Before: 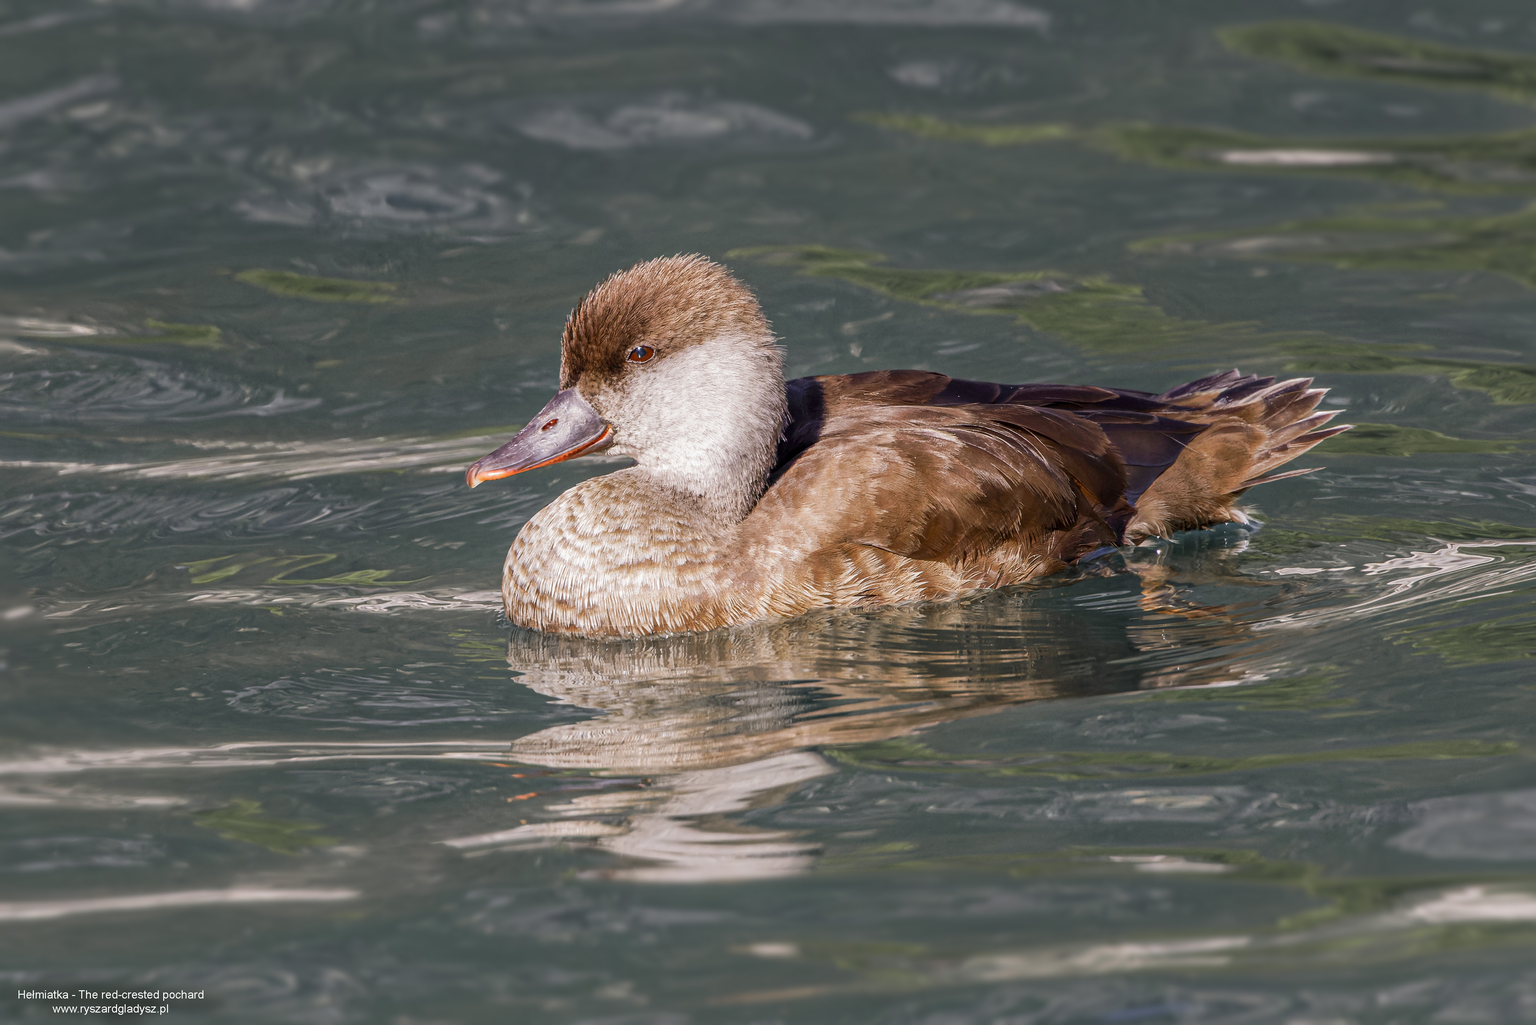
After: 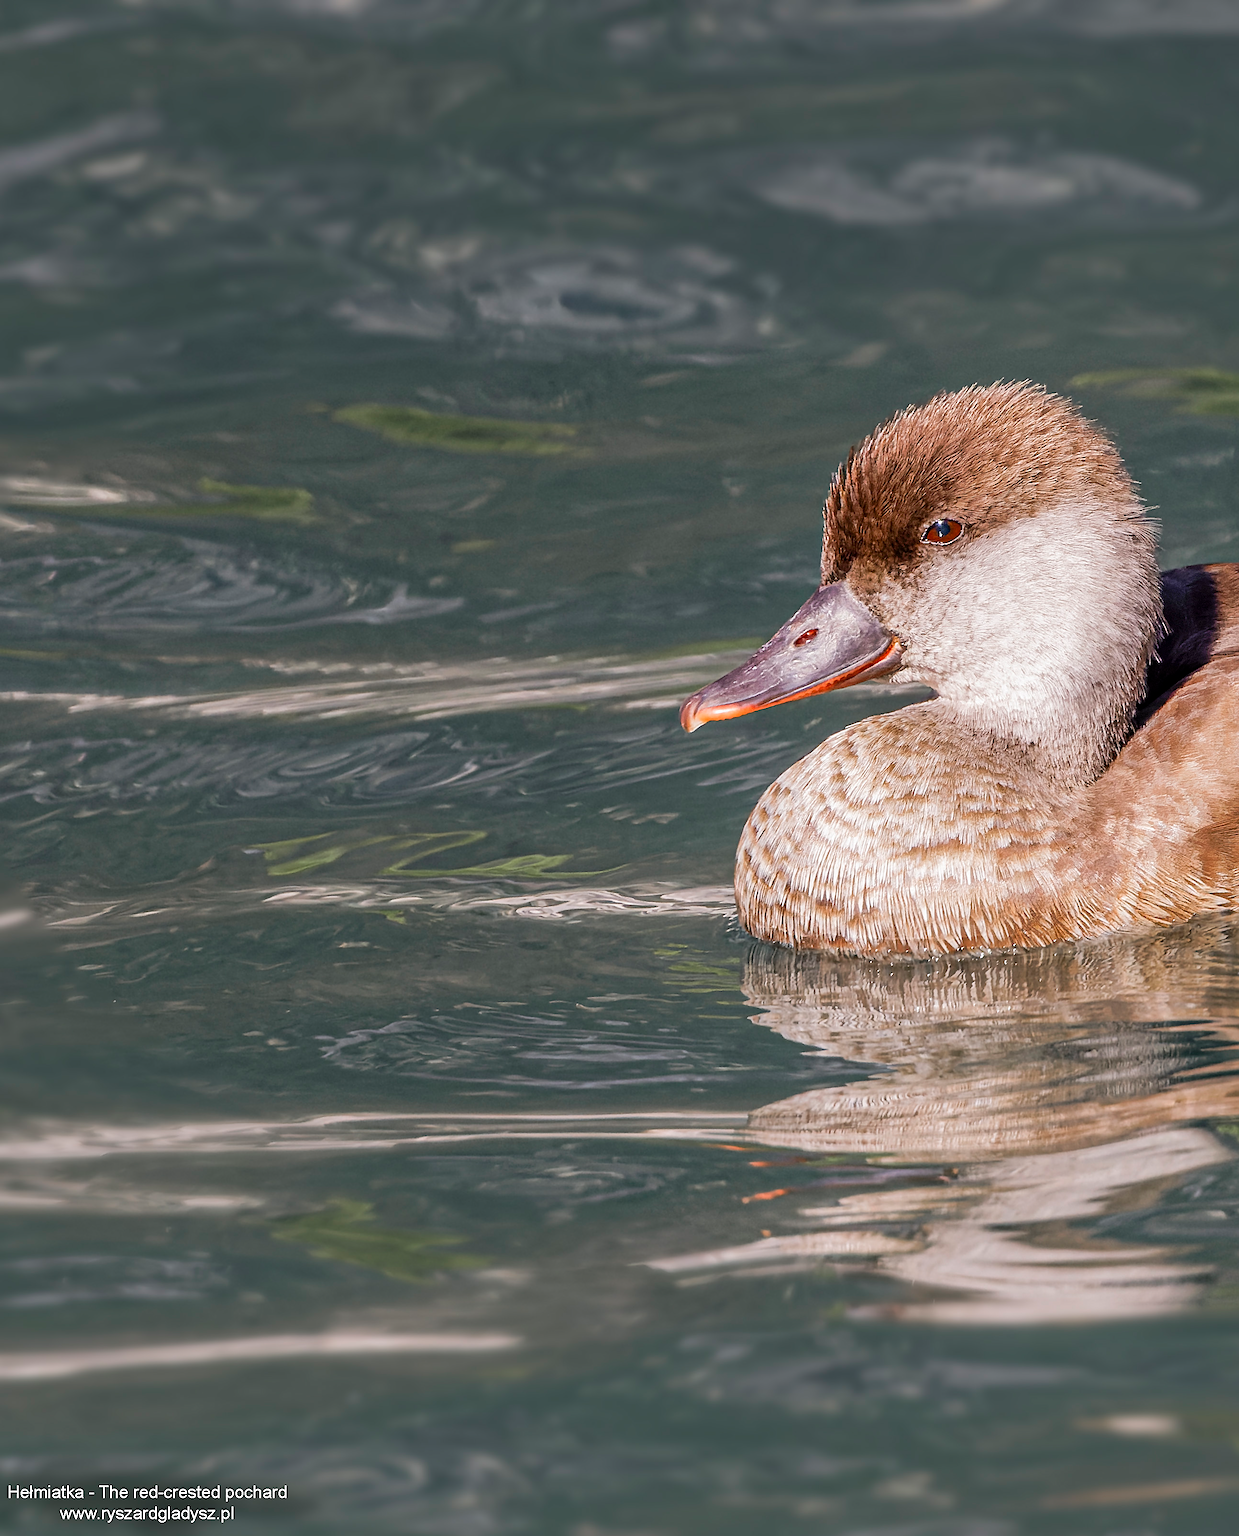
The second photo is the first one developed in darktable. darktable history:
crop: left 0.837%, right 45.351%, bottom 0.084%
sharpen: on, module defaults
